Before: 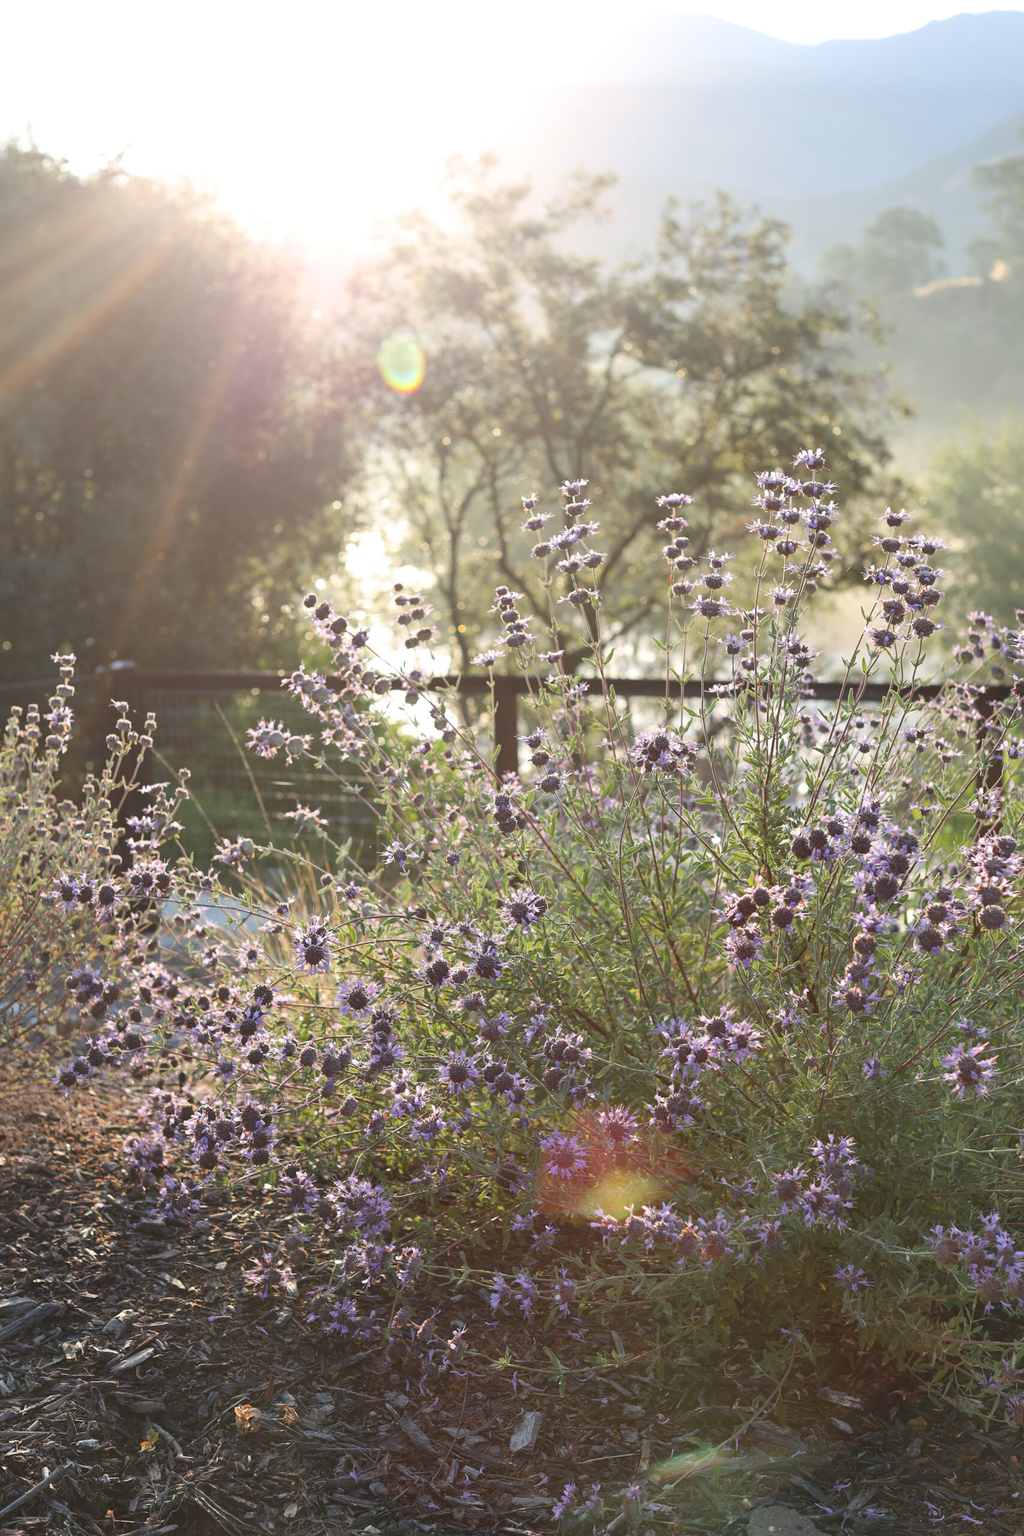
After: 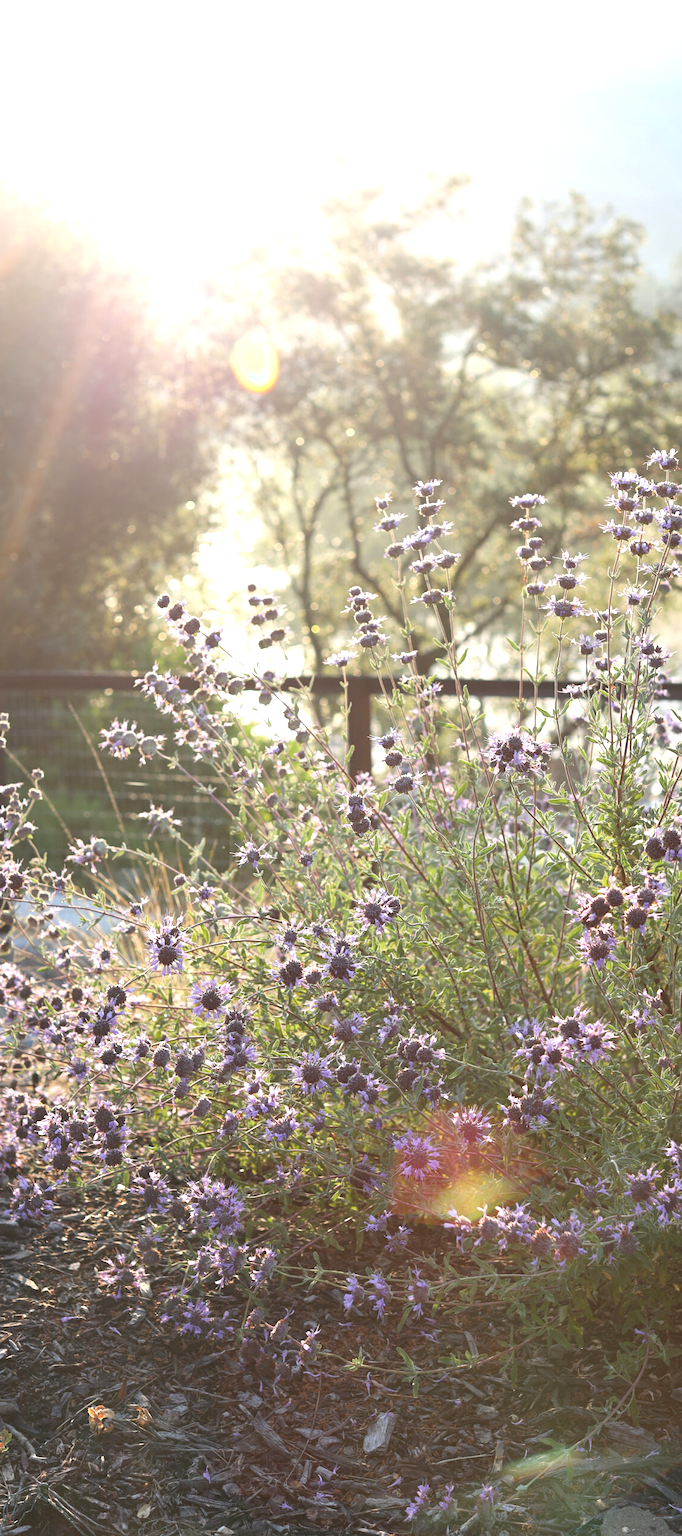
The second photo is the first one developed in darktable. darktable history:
crop and rotate: left 14.385%, right 18.948%
exposure: black level correction 0, exposure 0.5 EV, compensate highlight preservation false
